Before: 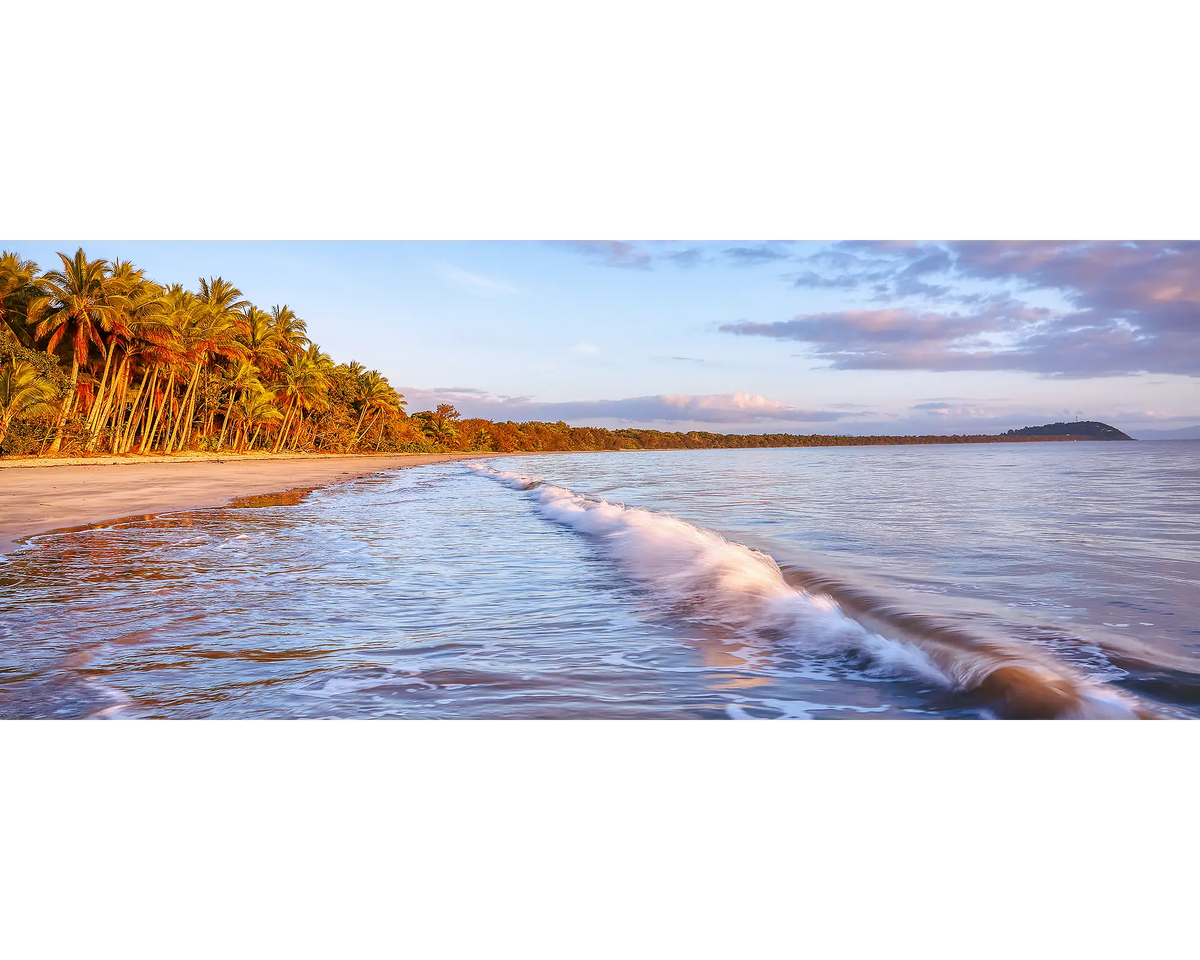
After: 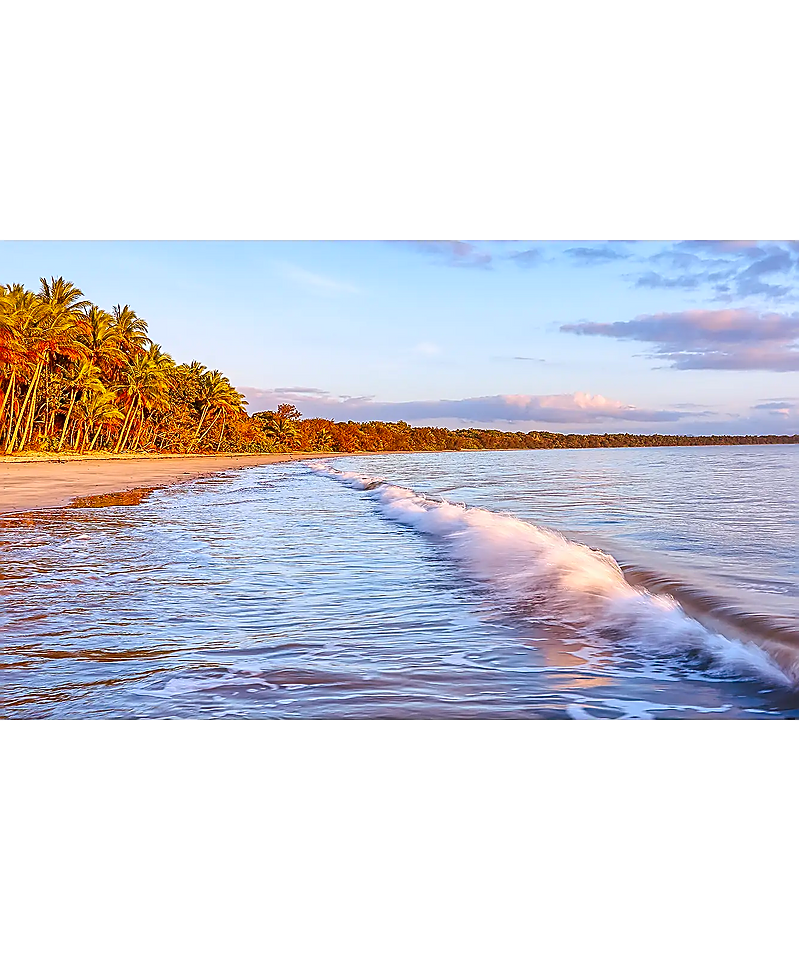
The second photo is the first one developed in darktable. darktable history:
crop and rotate: left 13.329%, right 20.058%
contrast brightness saturation: contrast 0.084, saturation 0.198
sharpen: radius 1.381, amount 1.264, threshold 0.797
